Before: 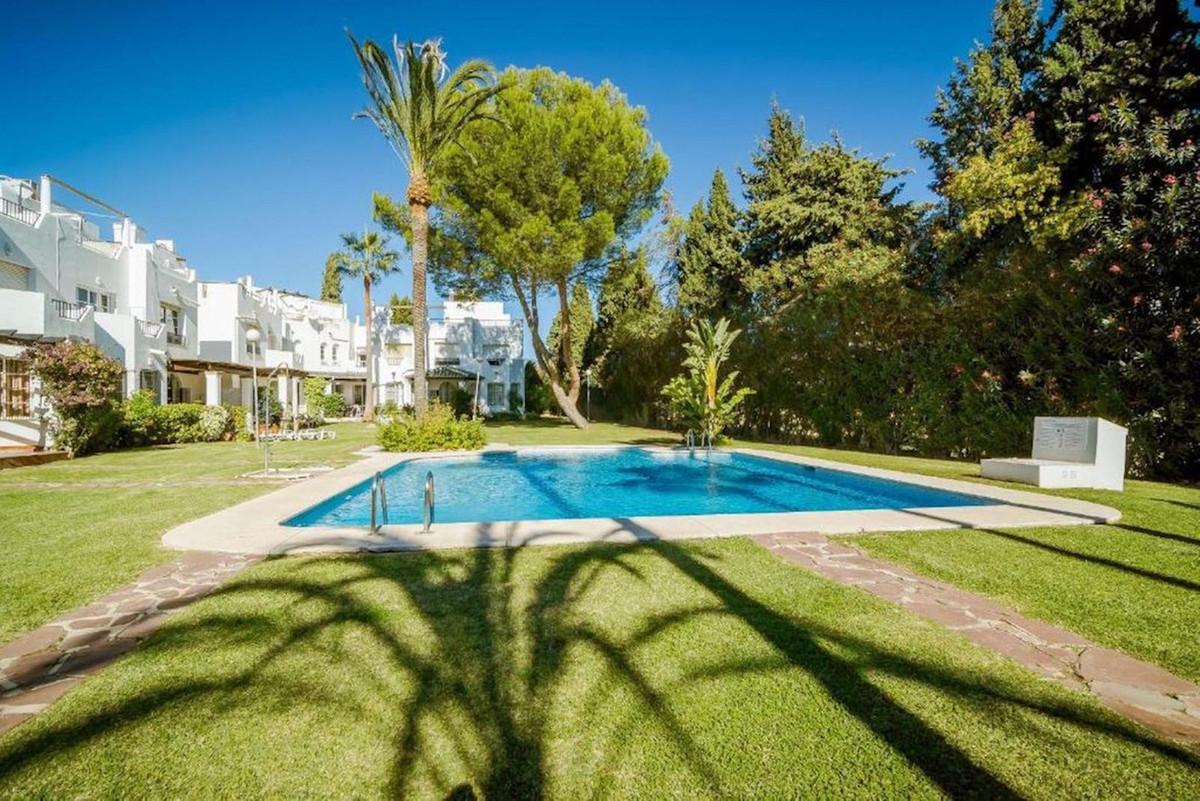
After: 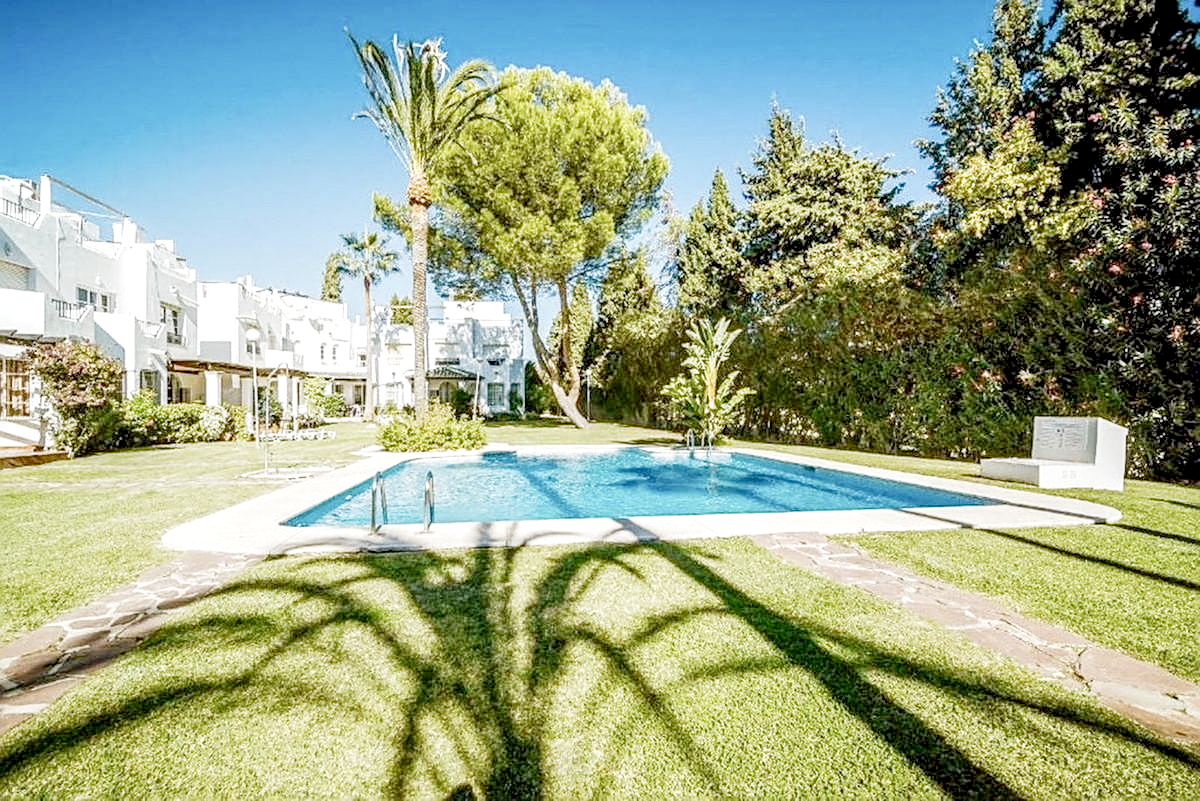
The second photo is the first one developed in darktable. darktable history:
filmic rgb: black relative exposure -8.77 EV, white relative exposure 4.98 EV, target black luminance 0%, hardness 3.78, latitude 65.68%, contrast 0.826, shadows ↔ highlights balance 19.88%, preserve chrominance no, color science v5 (2021)
exposure: black level correction 0, exposure 1.631 EV, compensate highlight preservation false
sharpen: on, module defaults
local contrast: detail 152%
